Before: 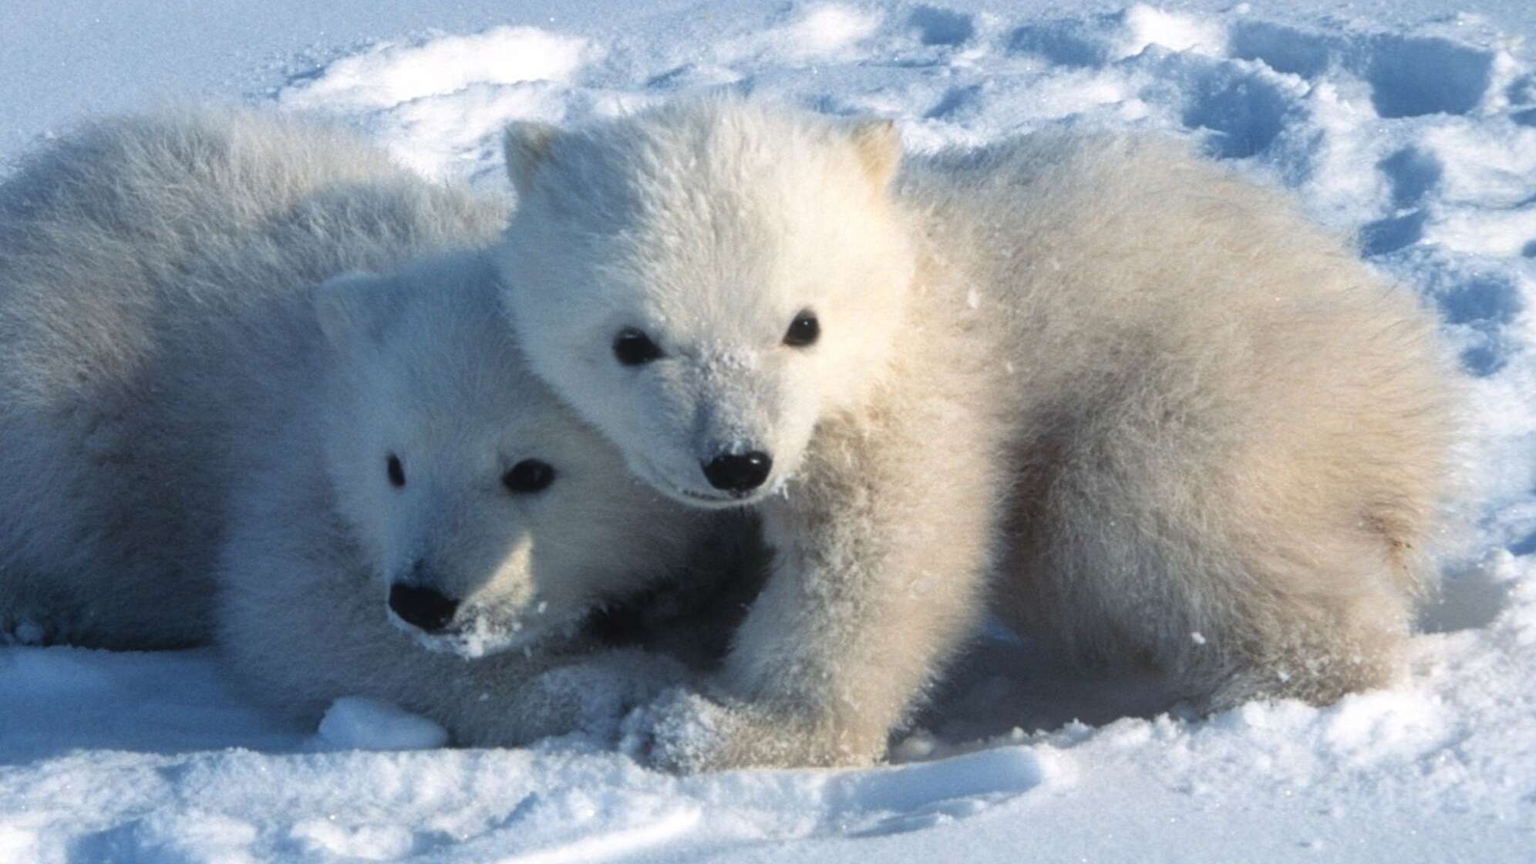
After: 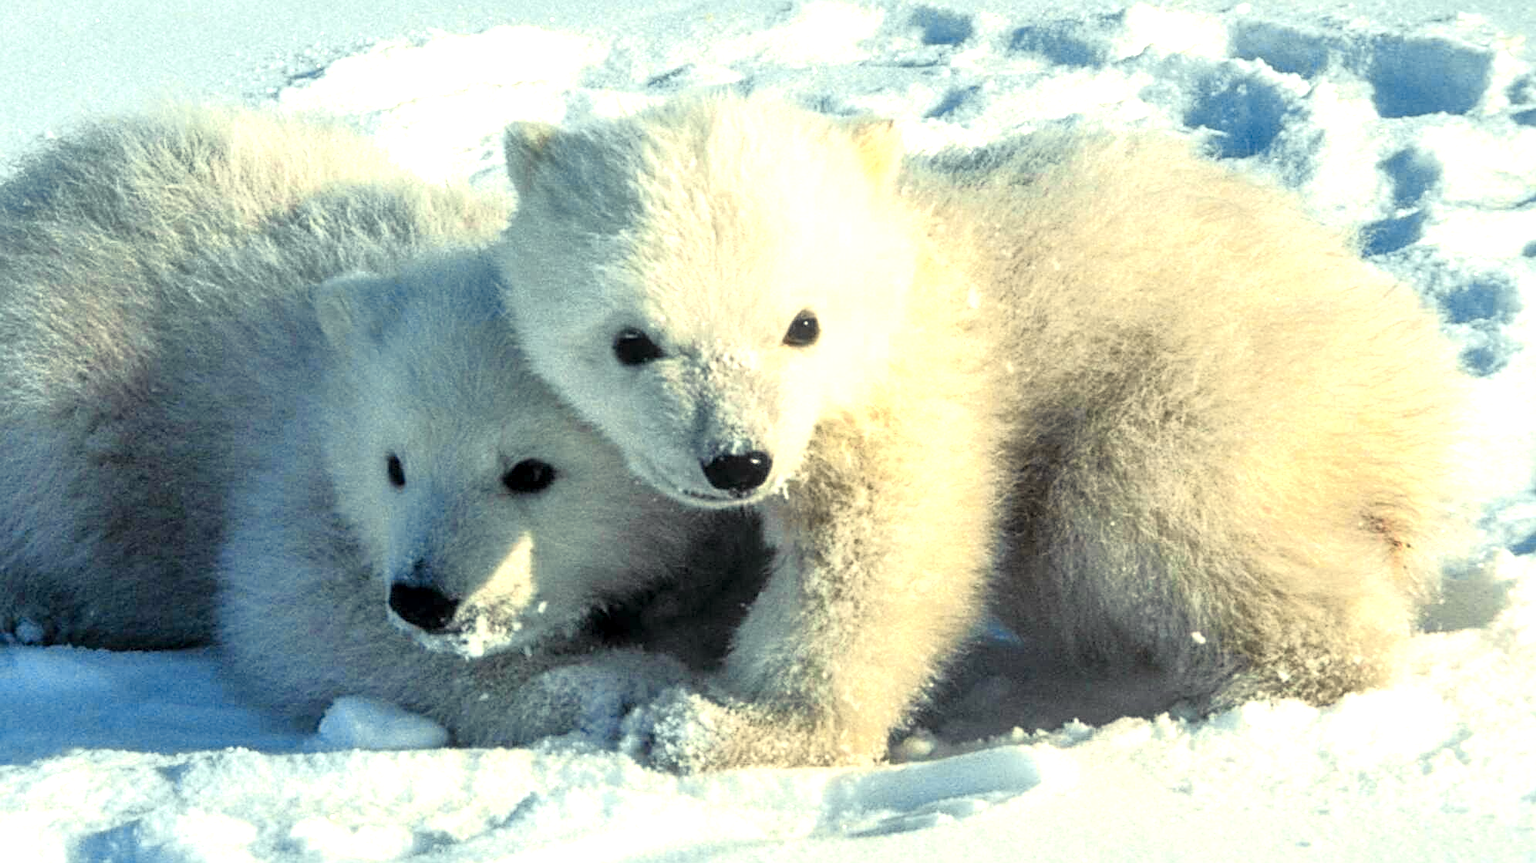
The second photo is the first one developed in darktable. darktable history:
exposure: black level correction 0, exposure 1.032 EV, compensate exposure bias true, compensate highlight preservation false
tone curve: curves: ch0 [(0, 0) (0.058, 0.037) (0.214, 0.183) (0.304, 0.288) (0.561, 0.554) (0.687, 0.677) (0.768, 0.768) (0.858, 0.861) (0.987, 0.945)]; ch1 [(0, 0) (0.172, 0.123) (0.312, 0.296) (0.432, 0.448) (0.471, 0.469) (0.502, 0.5) (0.521, 0.505) (0.565, 0.569) (0.663, 0.663) (0.703, 0.721) (0.857, 0.917) (1, 1)]; ch2 [(0, 0) (0.411, 0.424) (0.485, 0.497) (0.502, 0.5) (0.517, 0.511) (0.556, 0.551) (0.626, 0.594) (0.709, 0.661) (1, 1)], color space Lab, independent channels, preserve colors none
local contrast: highlights 59%, detail 146%
sharpen: on, module defaults
color balance rgb: shadows lift › chroma 0.844%, shadows lift › hue 110.3°, highlights gain › chroma 8.071%, highlights gain › hue 86.07°, global offset › hue 171.48°, perceptual saturation grading › global saturation 19.888%, global vibrance 20%
